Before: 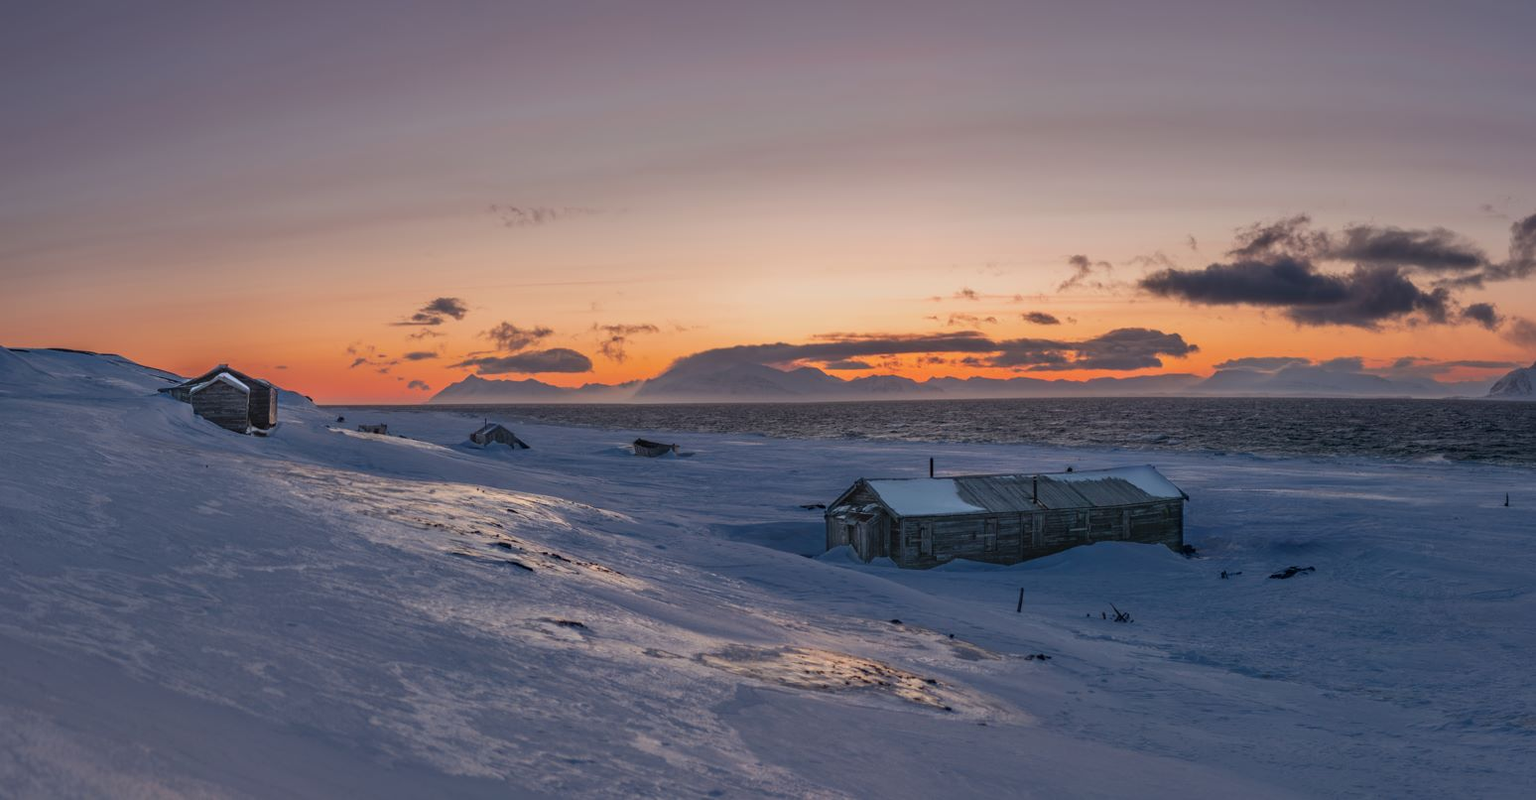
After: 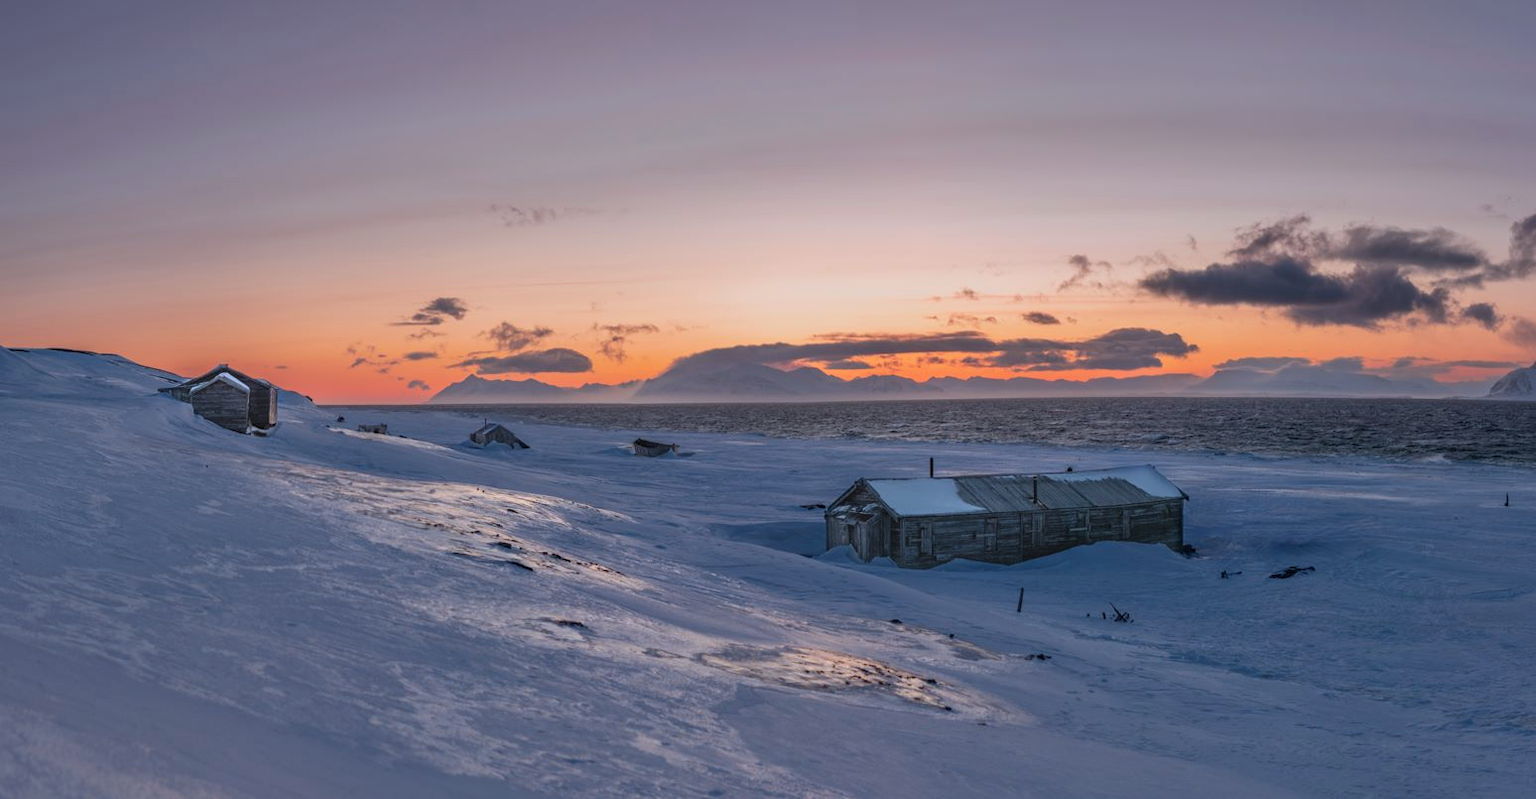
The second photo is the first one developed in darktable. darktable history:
contrast brightness saturation: contrast 0.05, brightness 0.06, saturation 0.01
color correction: highlights a* -0.772, highlights b* -8.92
